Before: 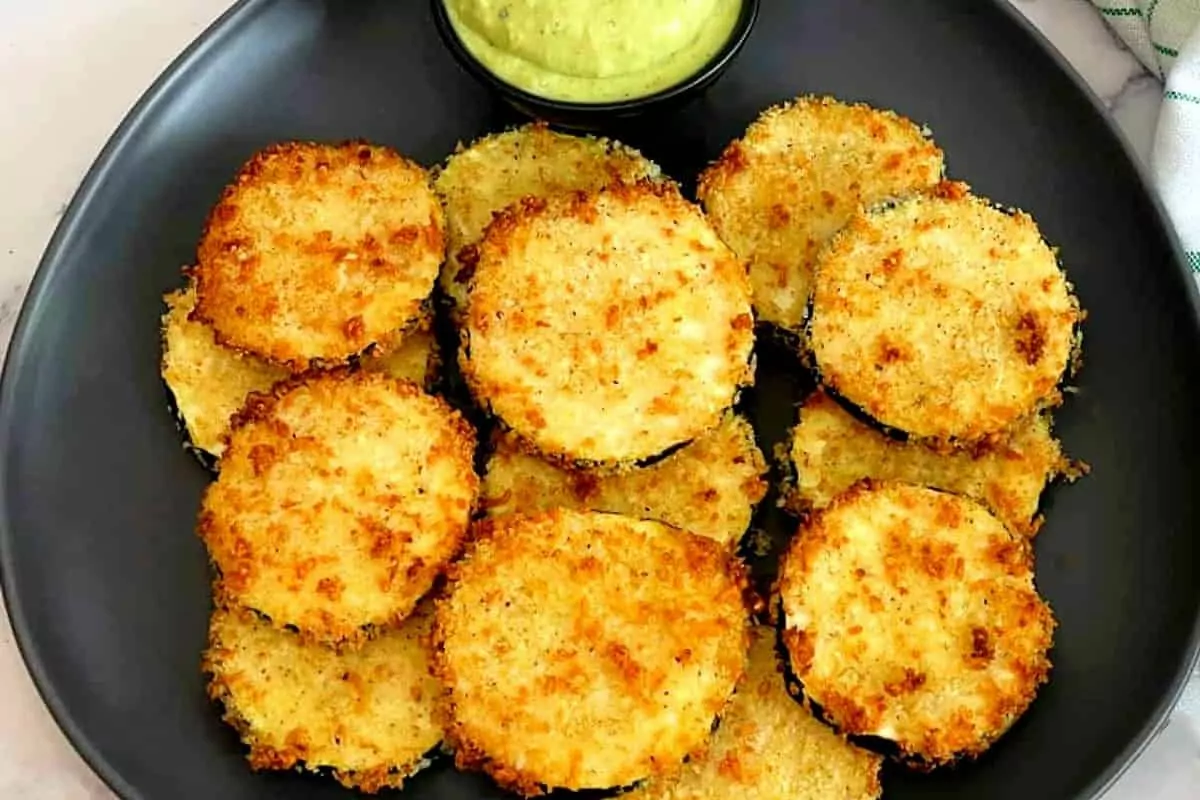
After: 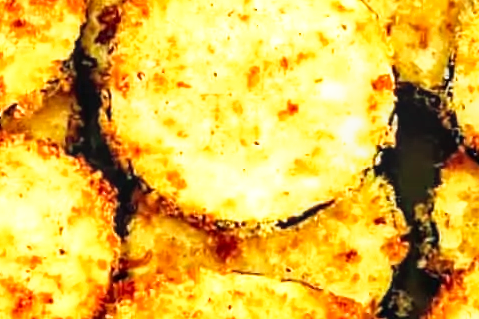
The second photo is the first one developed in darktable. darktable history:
base curve: curves: ch0 [(0, 0) (0.495, 0.917) (1, 1)], preserve colors none
local contrast: on, module defaults
crop: left 30%, top 30%, right 30%, bottom 30%
